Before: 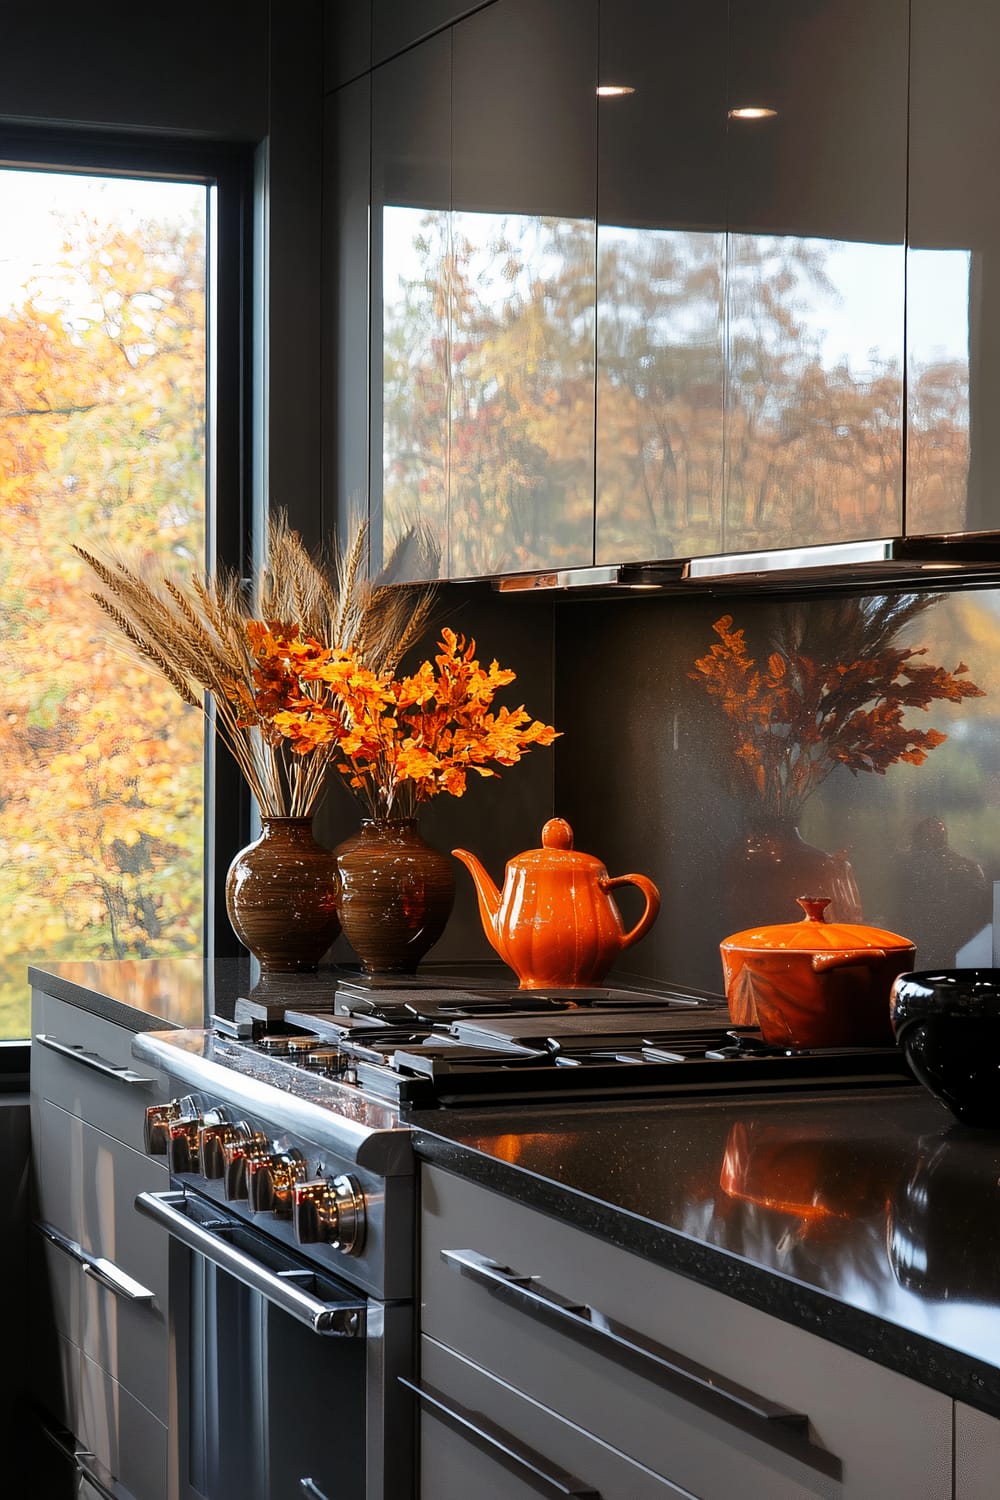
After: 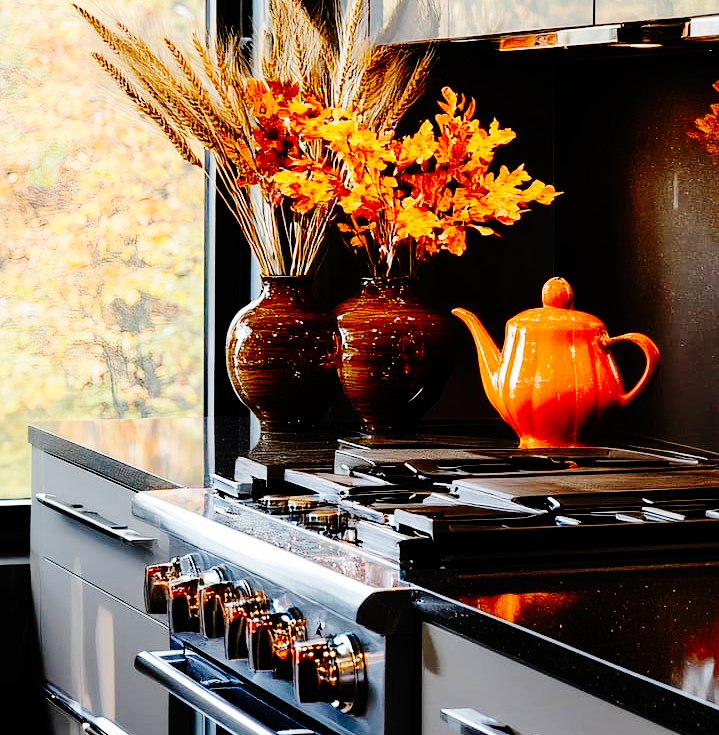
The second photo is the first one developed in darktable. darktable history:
base curve: curves: ch0 [(0, 0) (0.036, 0.01) (0.123, 0.254) (0.258, 0.504) (0.507, 0.748) (1, 1)], preserve colors none
crop: top 36.091%, right 28.059%, bottom 14.865%
